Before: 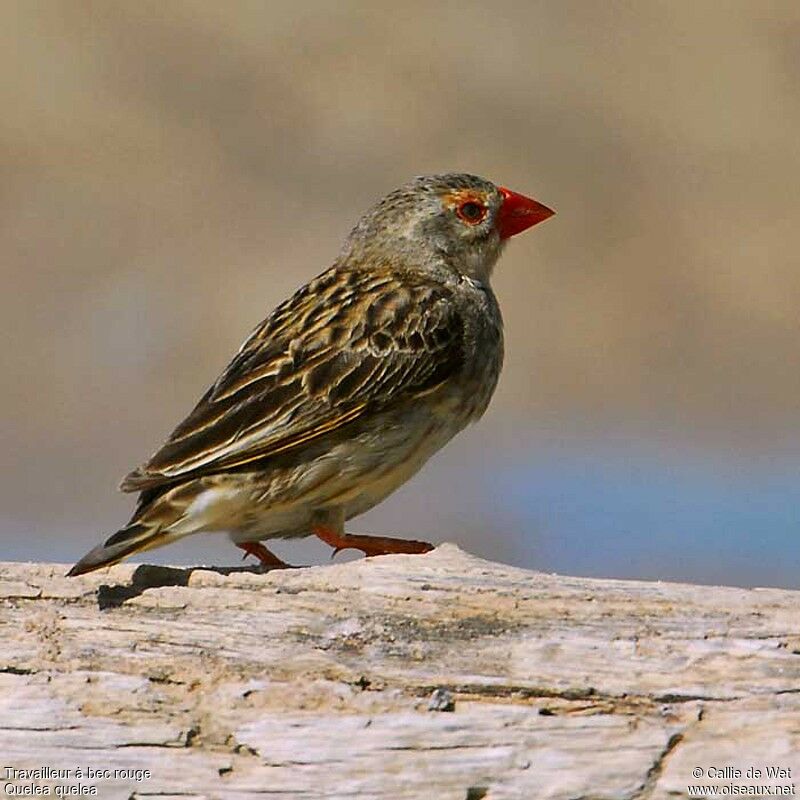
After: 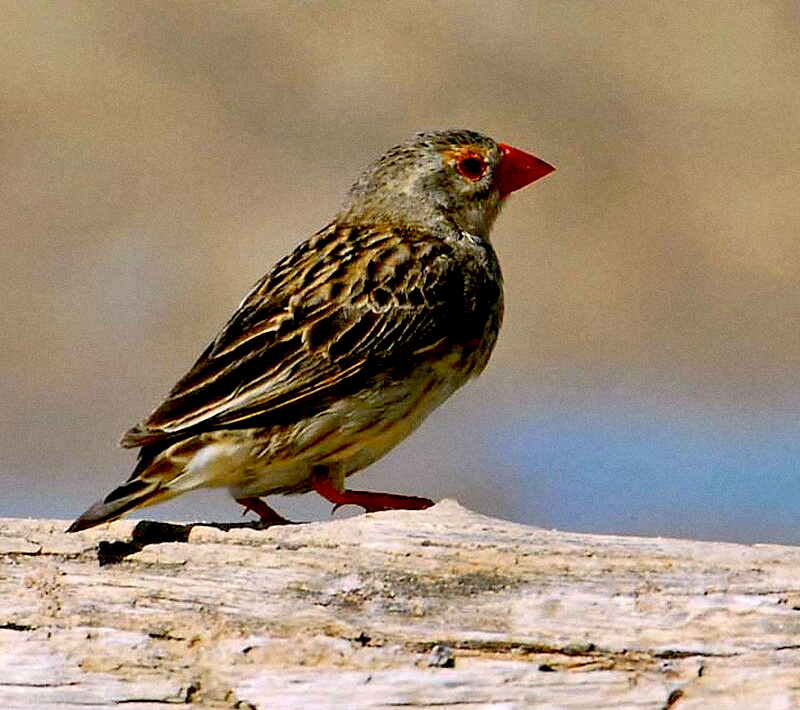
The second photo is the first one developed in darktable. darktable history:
exposure: black level correction 0.031, exposure 0.304 EV, compensate highlight preservation false
crop and rotate: top 5.609%, bottom 5.609%
grain: on, module defaults
